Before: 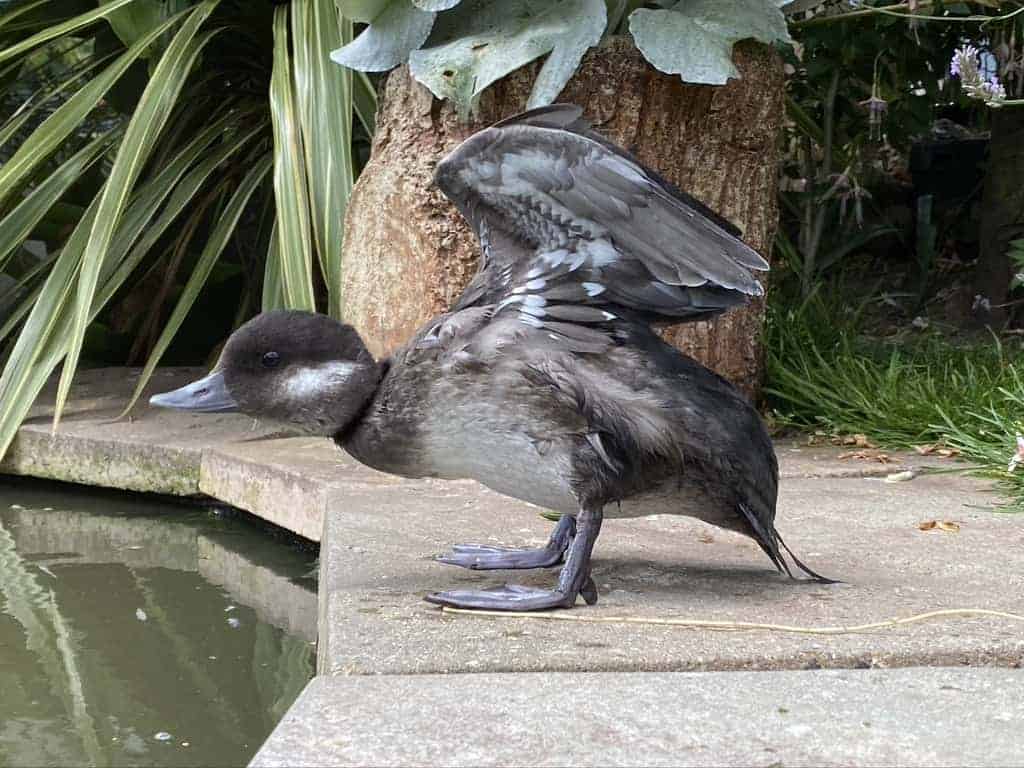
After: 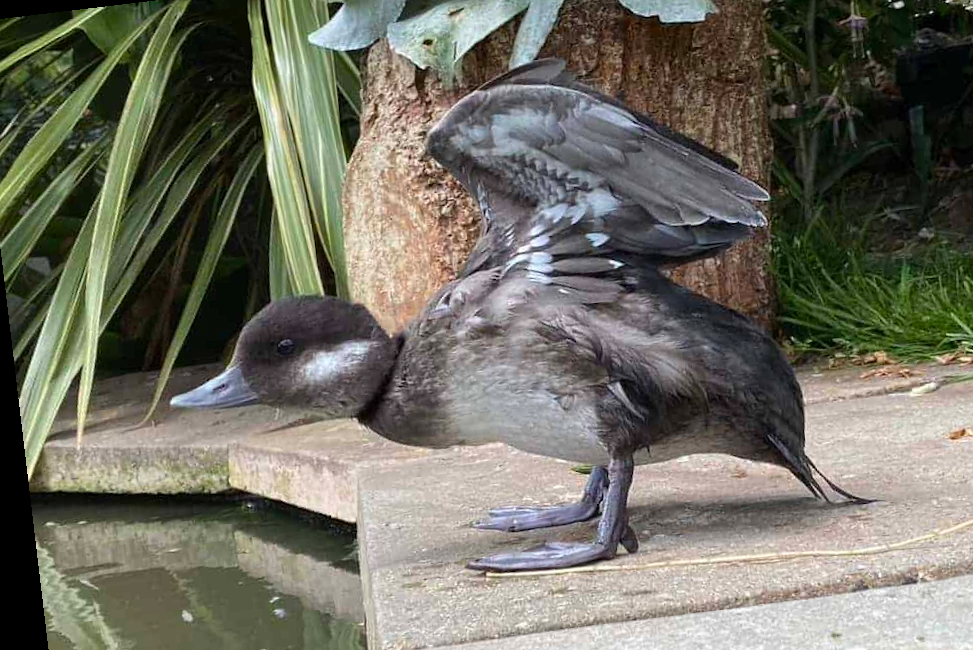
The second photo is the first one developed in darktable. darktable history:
crop and rotate: left 2.425%, top 11.305%, right 9.6%, bottom 15.08%
rotate and perspective: rotation -6.83°, automatic cropping off
